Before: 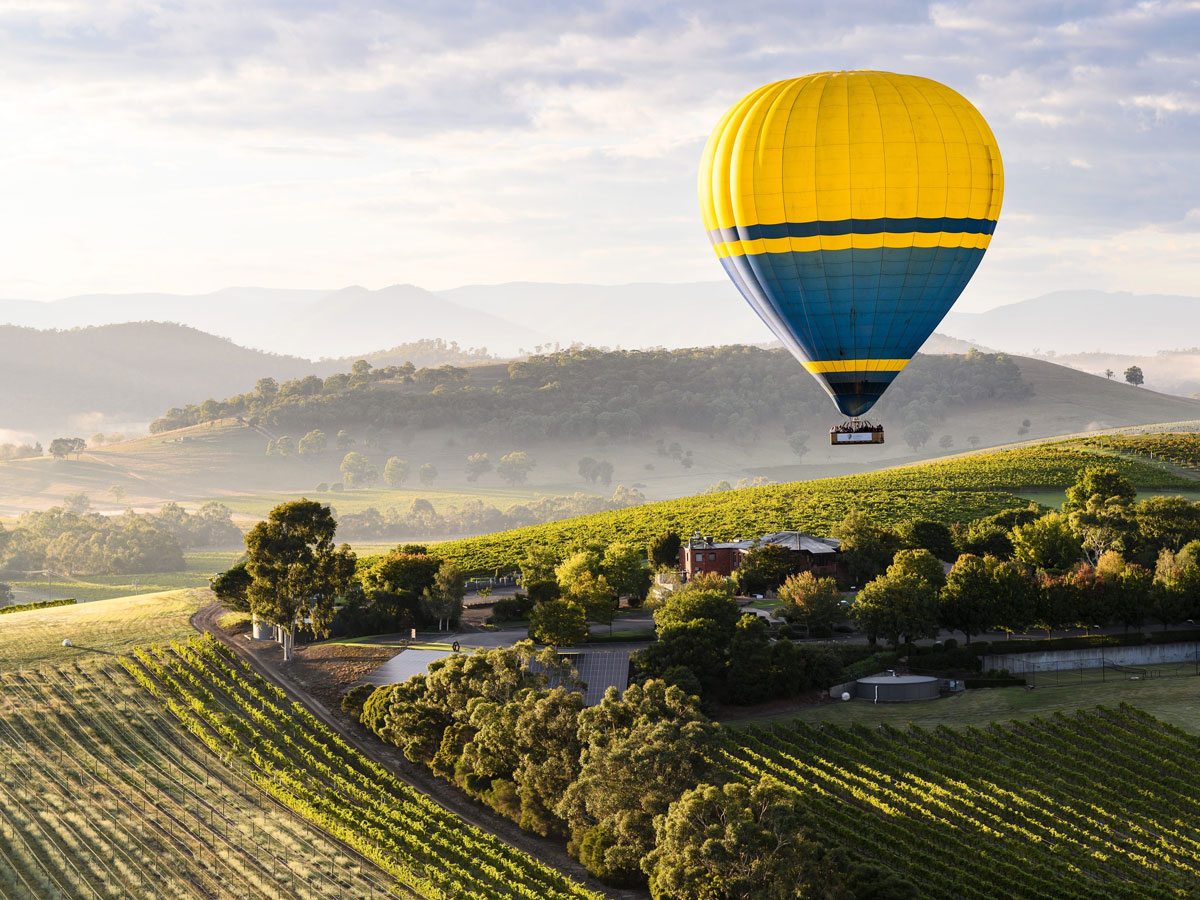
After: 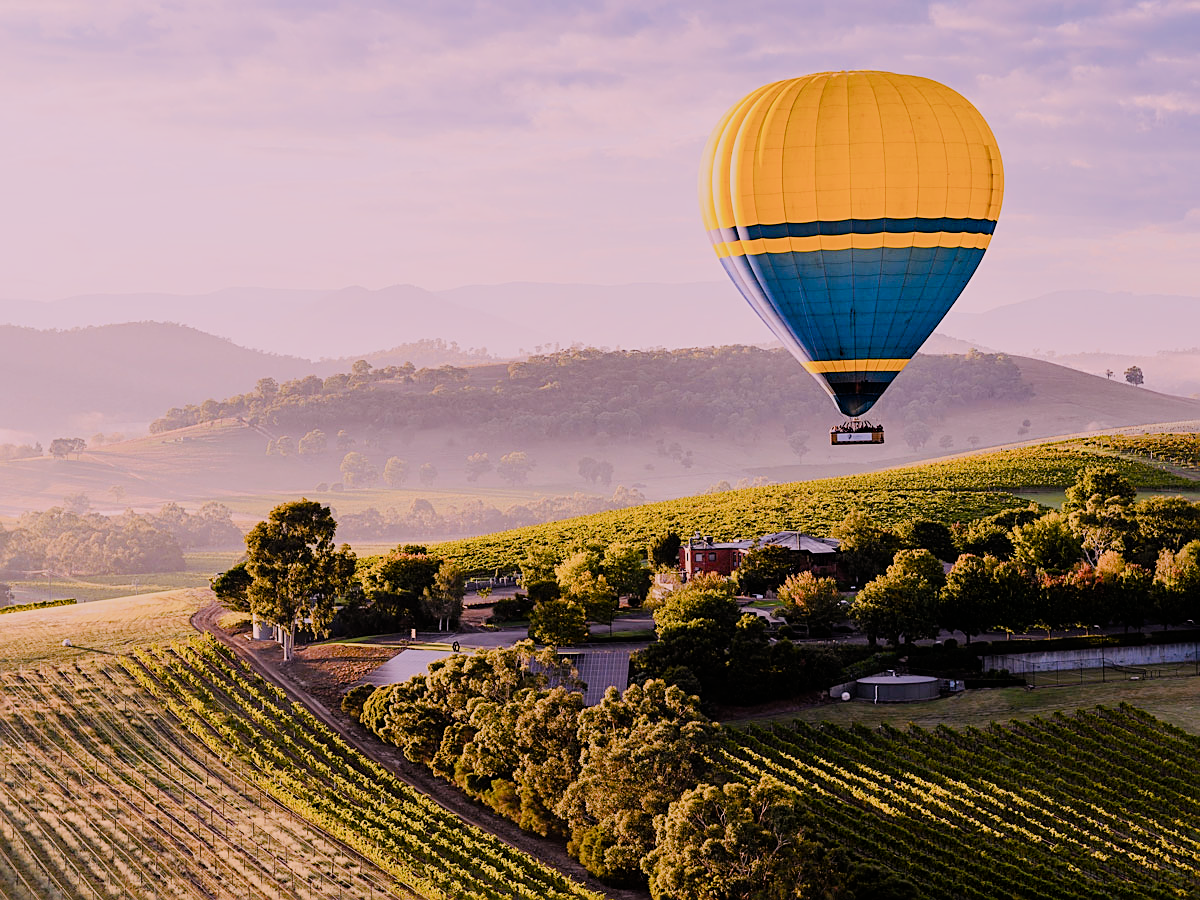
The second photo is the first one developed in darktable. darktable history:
white balance: red 1.188, blue 1.11
color balance rgb: perceptual saturation grading › global saturation 20%, perceptual saturation grading › highlights -25%, perceptual saturation grading › shadows 50%
filmic rgb: black relative exposure -6.98 EV, white relative exposure 5.63 EV, hardness 2.86
sharpen: amount 0.6
